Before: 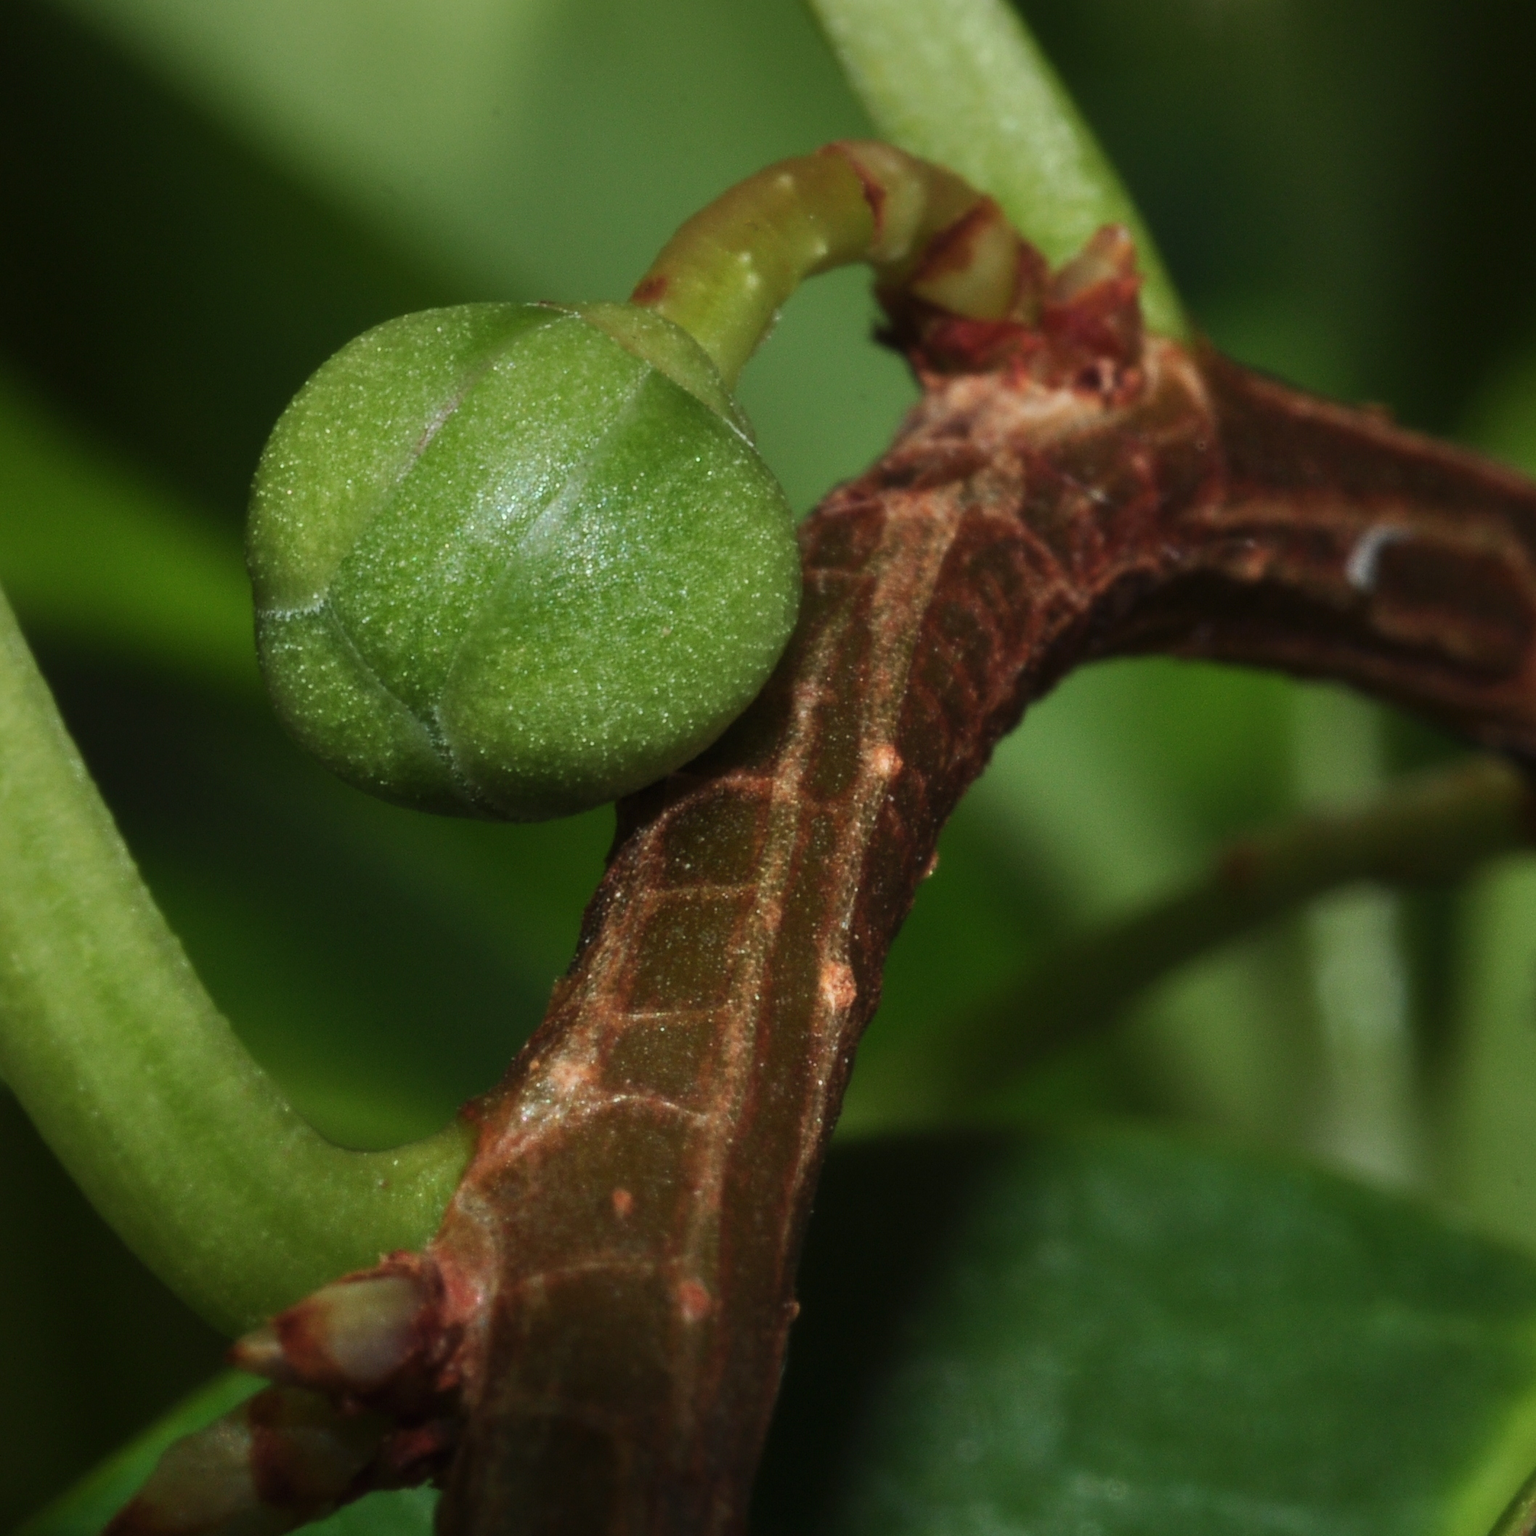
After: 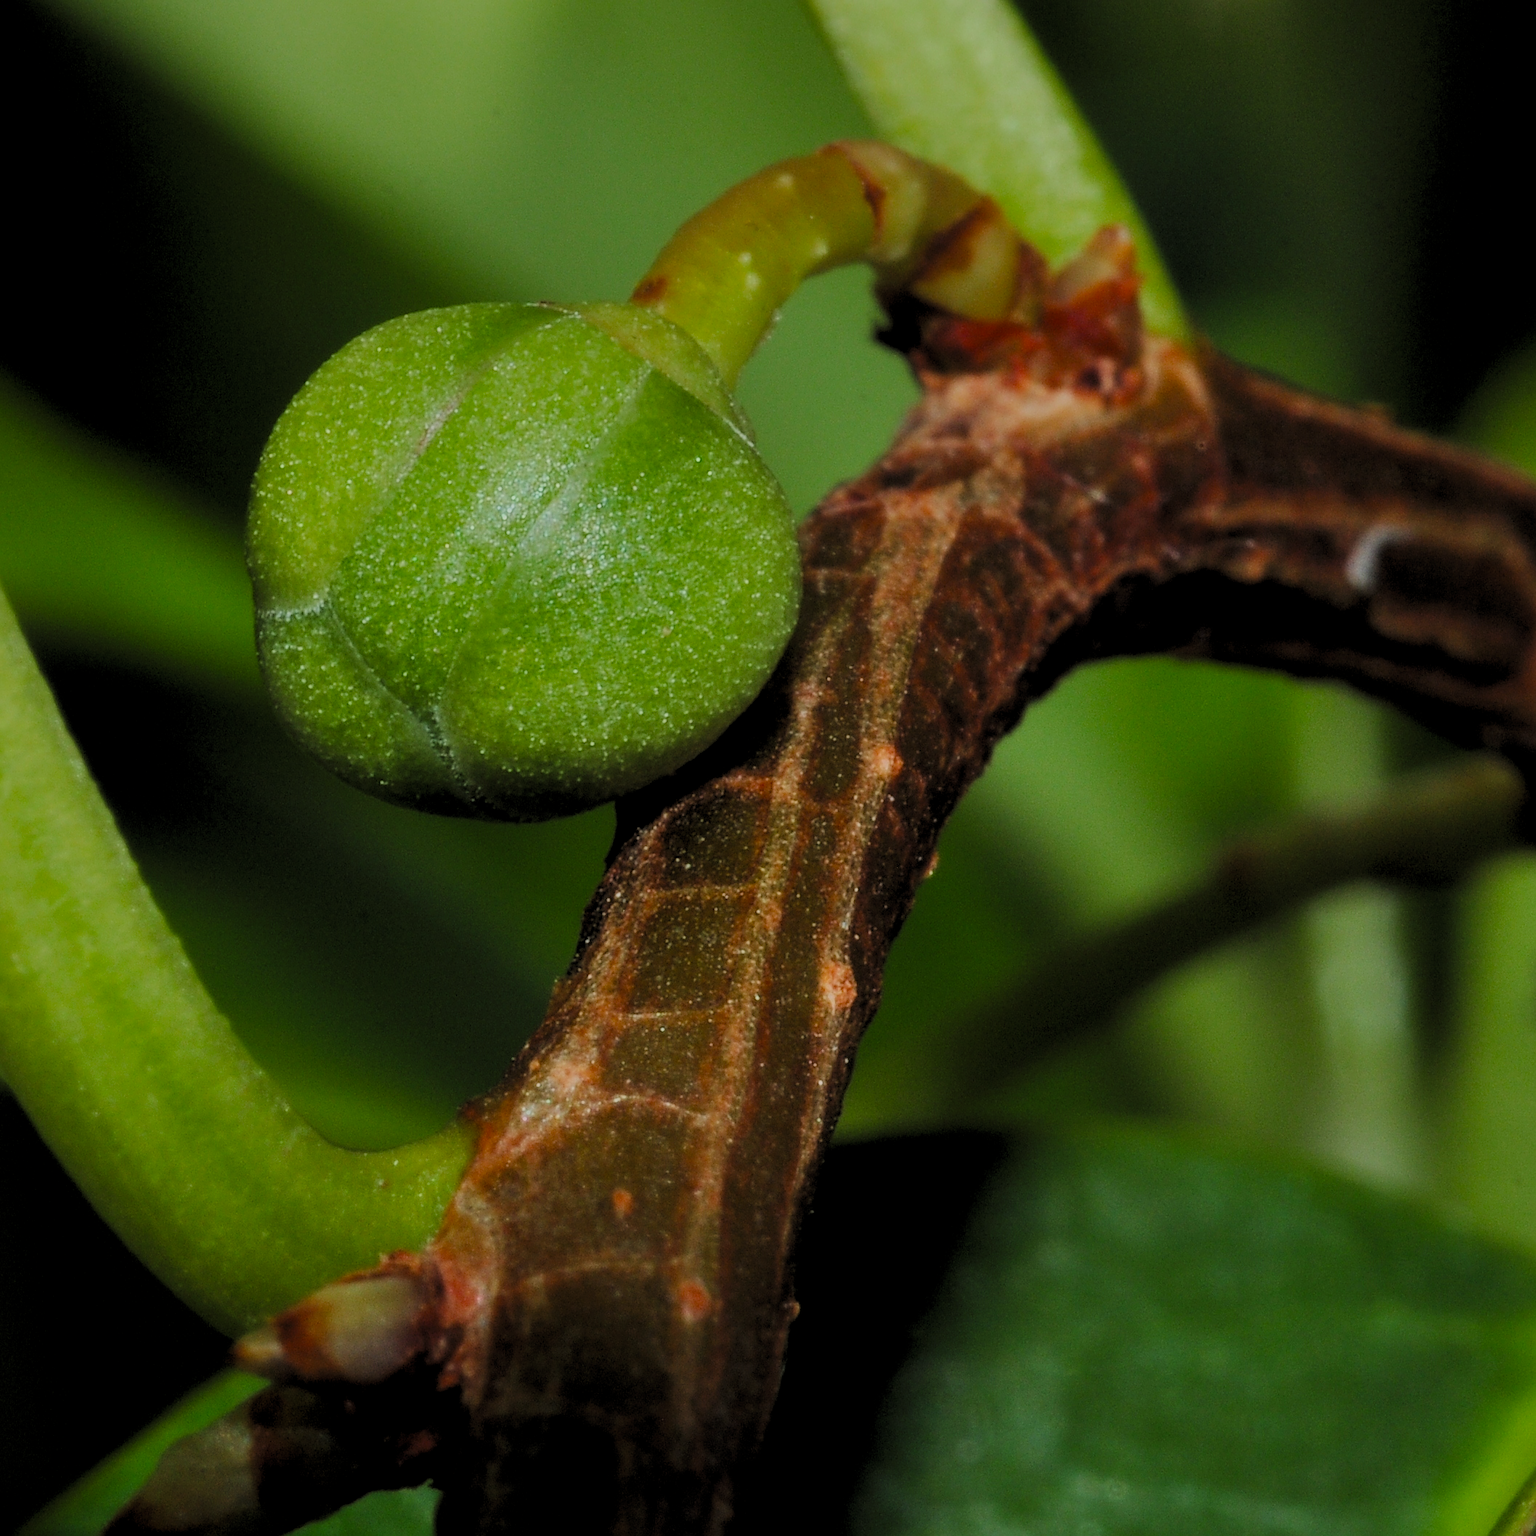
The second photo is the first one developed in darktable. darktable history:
sharpen: on, module defaults
filmic rgb: black relative exposure -7.97 EV, white relative exposure 8.02 EV, hardness 2.5, latitude 10.67%, contrast 0.729, highlights saturation mix 9.59%, shadows ↔ highlights balance 1.96%, color science v4 (2020)
levels: levels [0.062, 0.494, 0.925]
